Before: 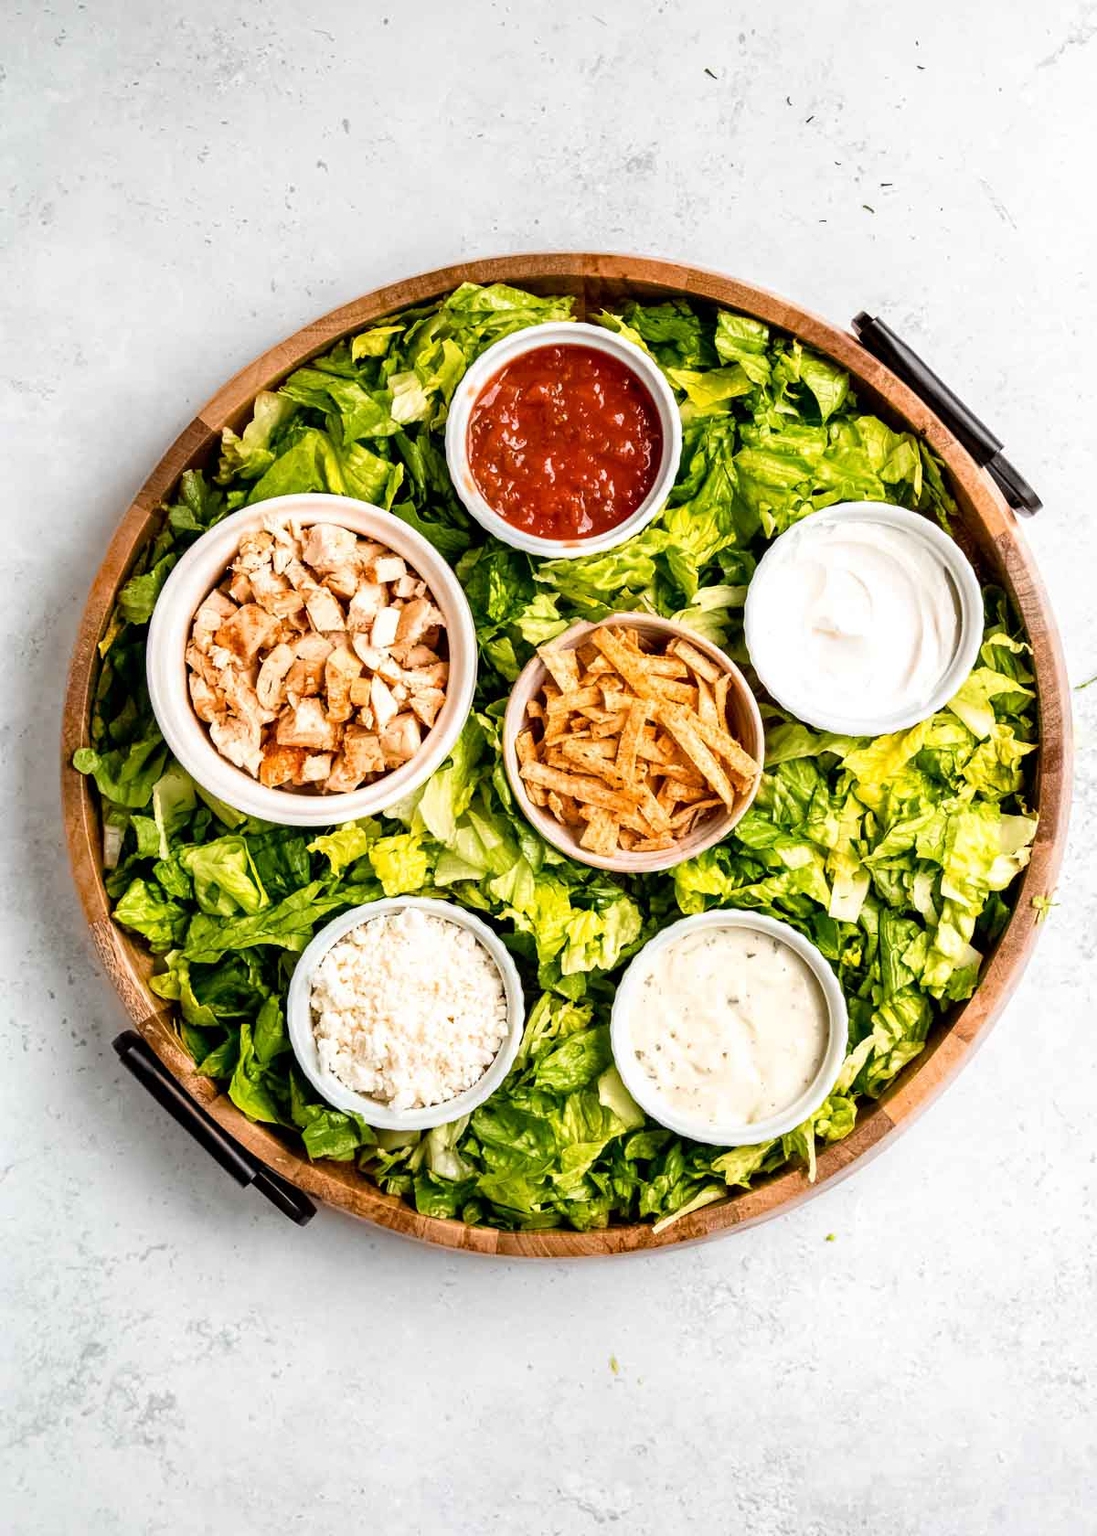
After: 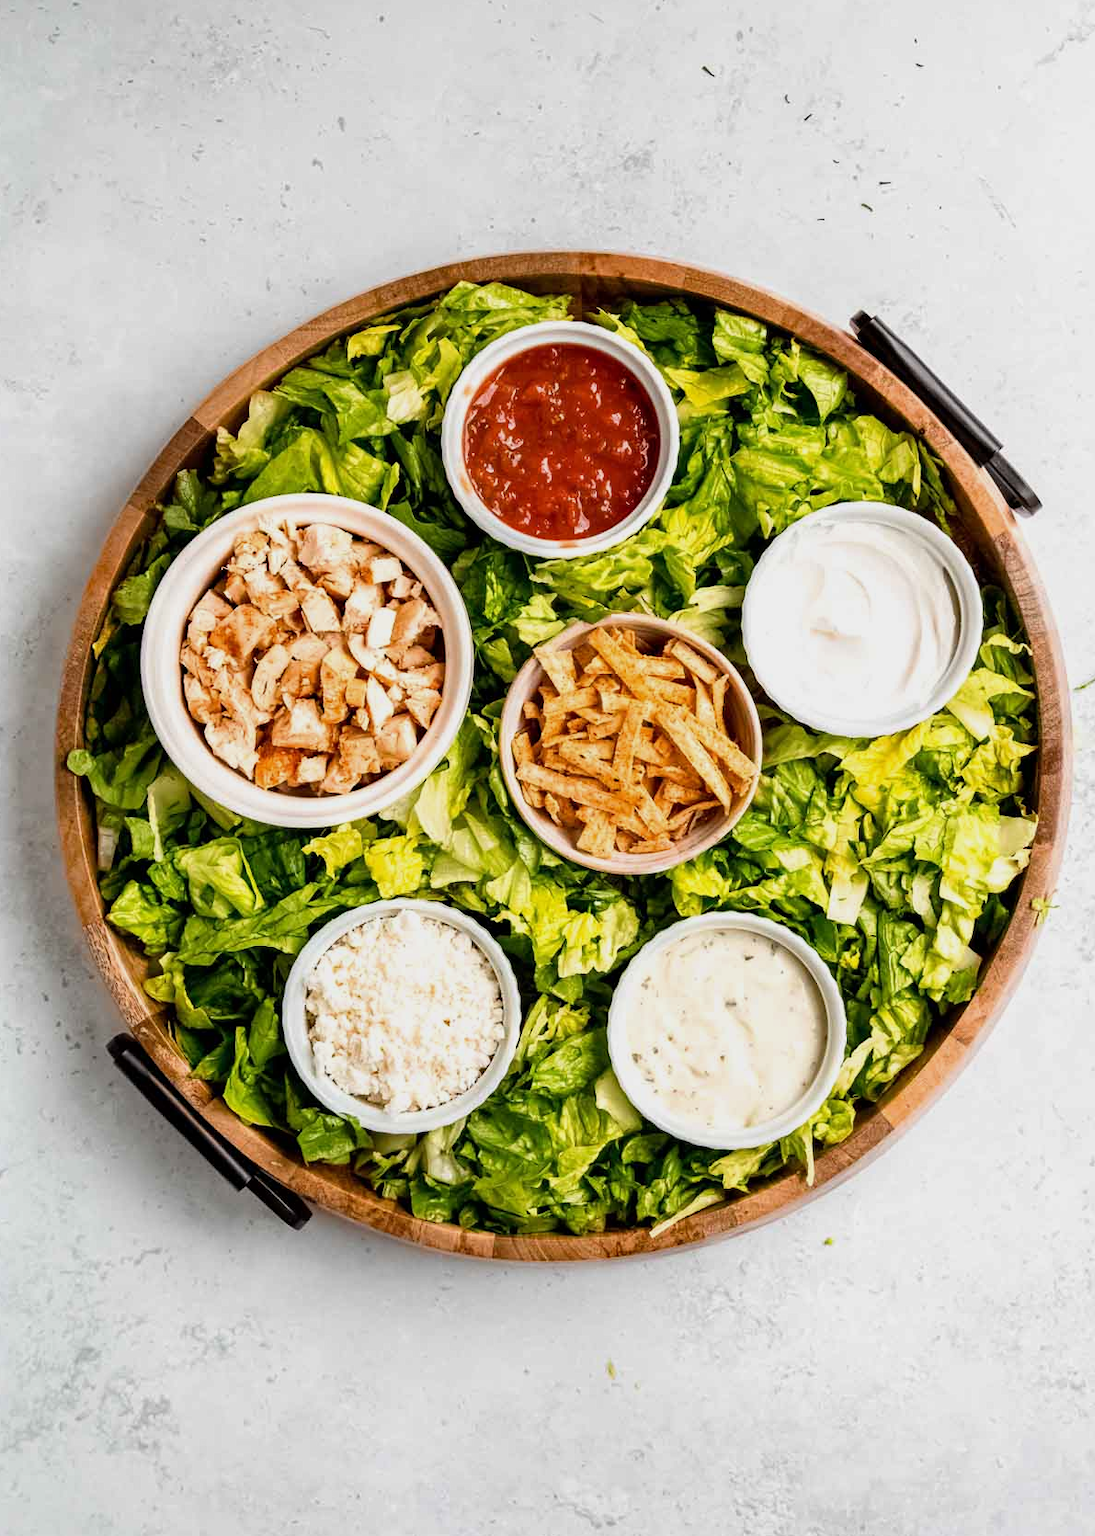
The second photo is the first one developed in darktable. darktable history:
exposure: exposure -0.242 EV, compensate highlight preservation false
crop and rotate: left 0.614%, top 0.179%, bottom 0.309%
